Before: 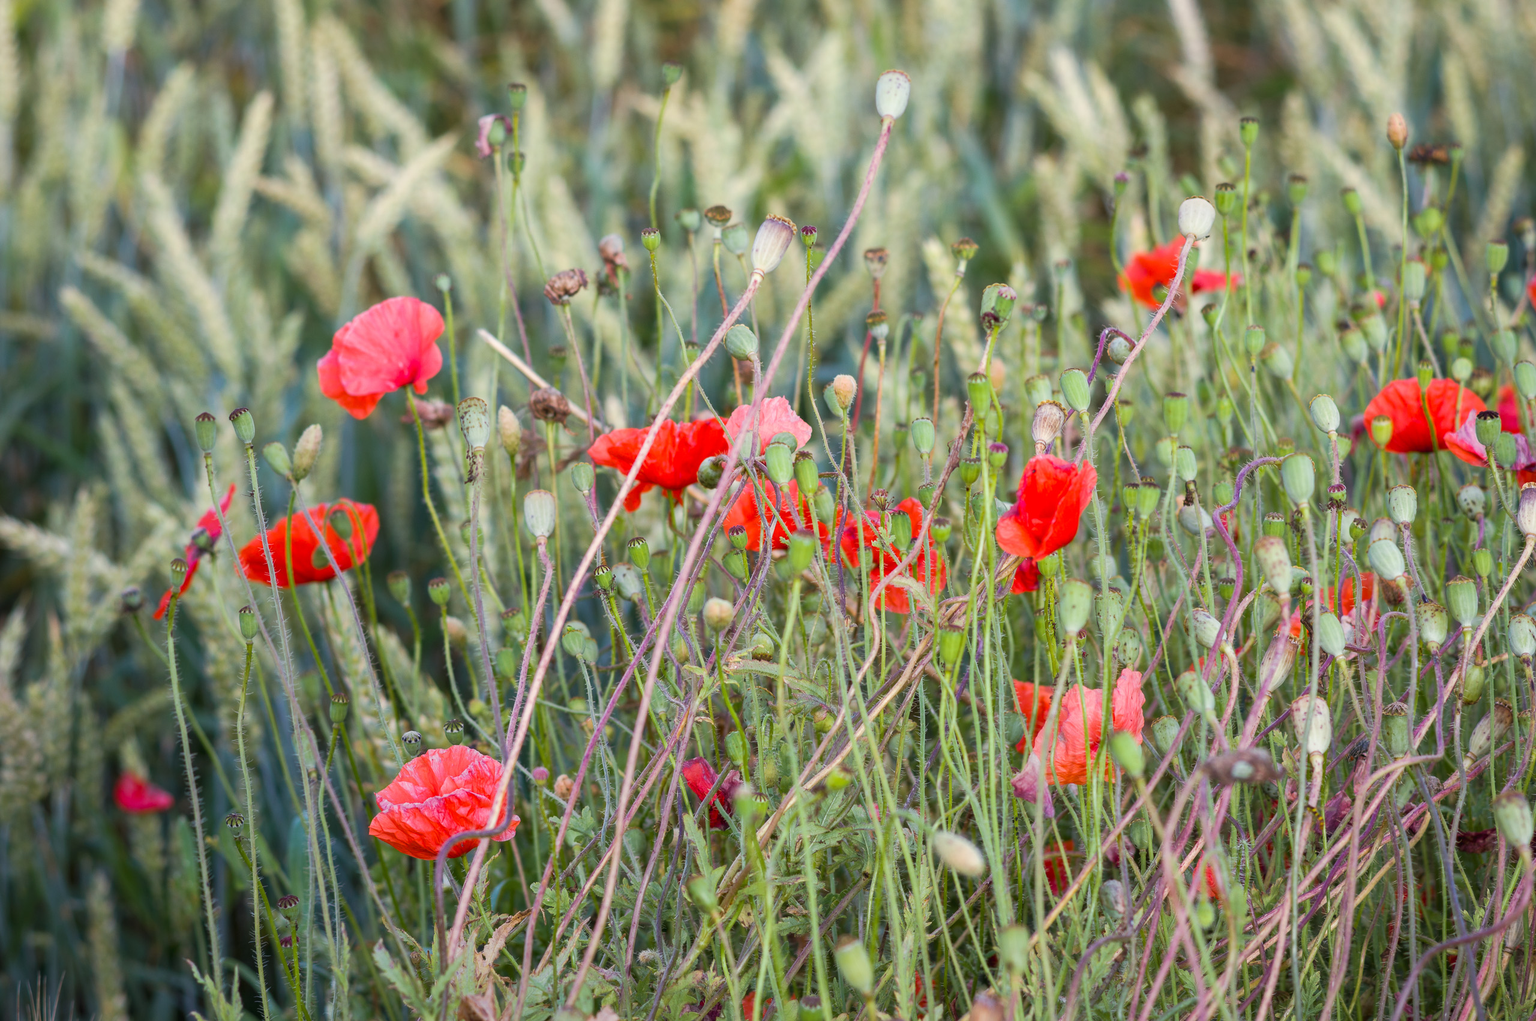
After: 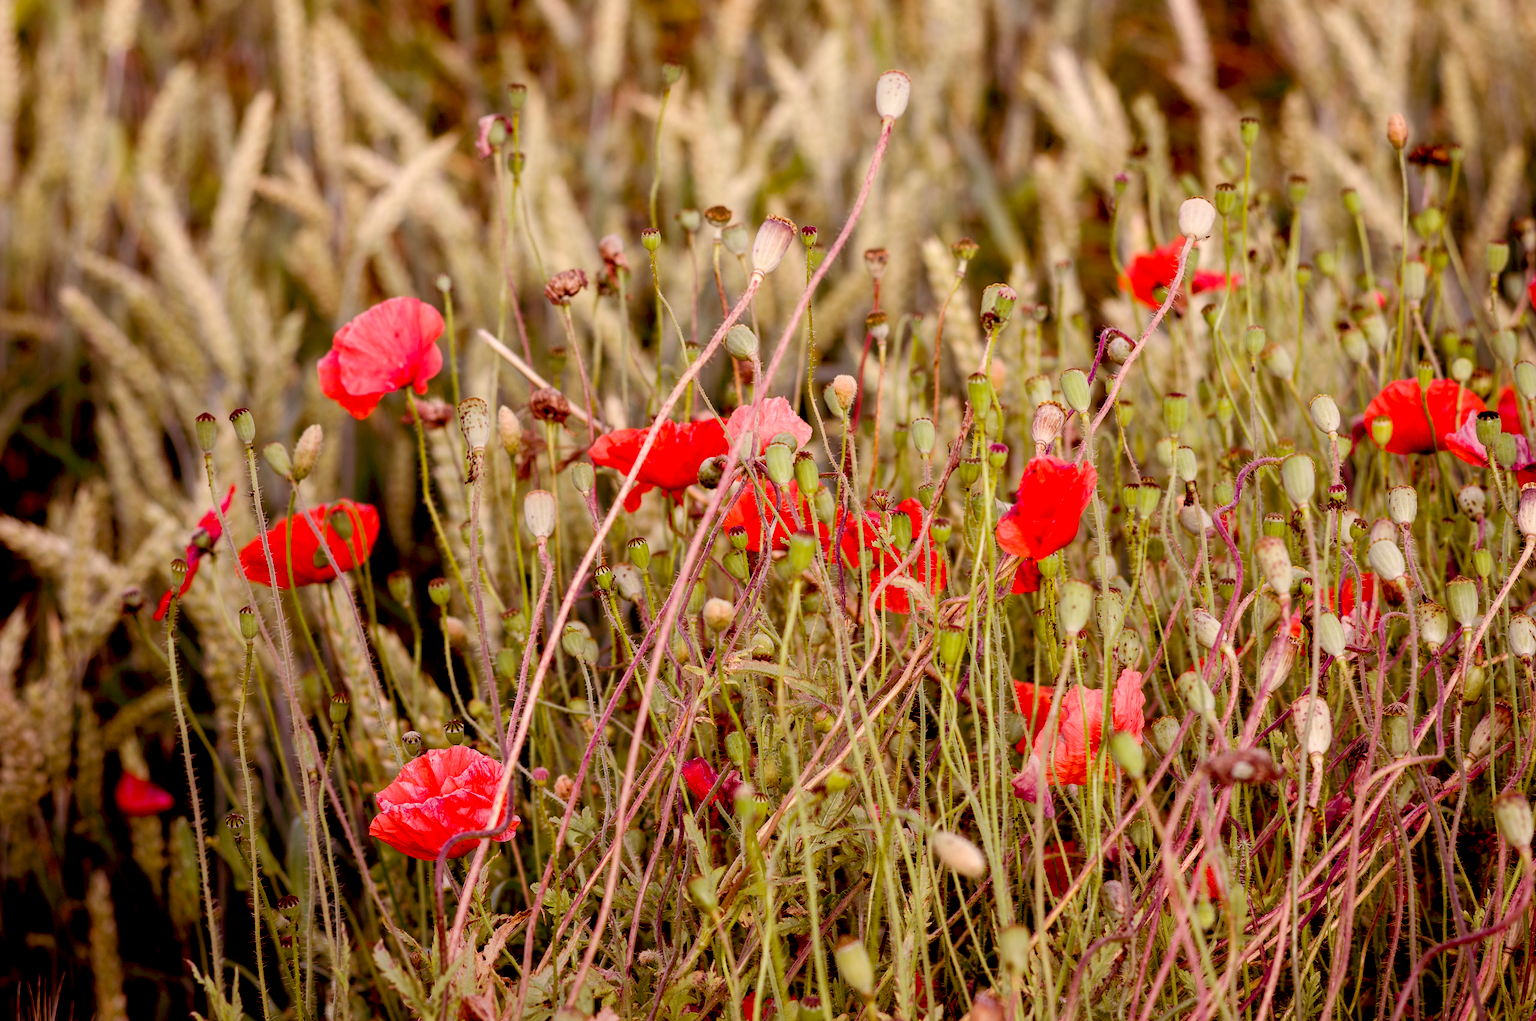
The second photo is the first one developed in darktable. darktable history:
exposure: black level correction 0.048, exposure 0.014 EV, compensate highlight preservation false
color correction: highlights a* 9.43, highlights b* 8.55, shadows a* 39.73, shadows b* 39.77, saturation 0.796
